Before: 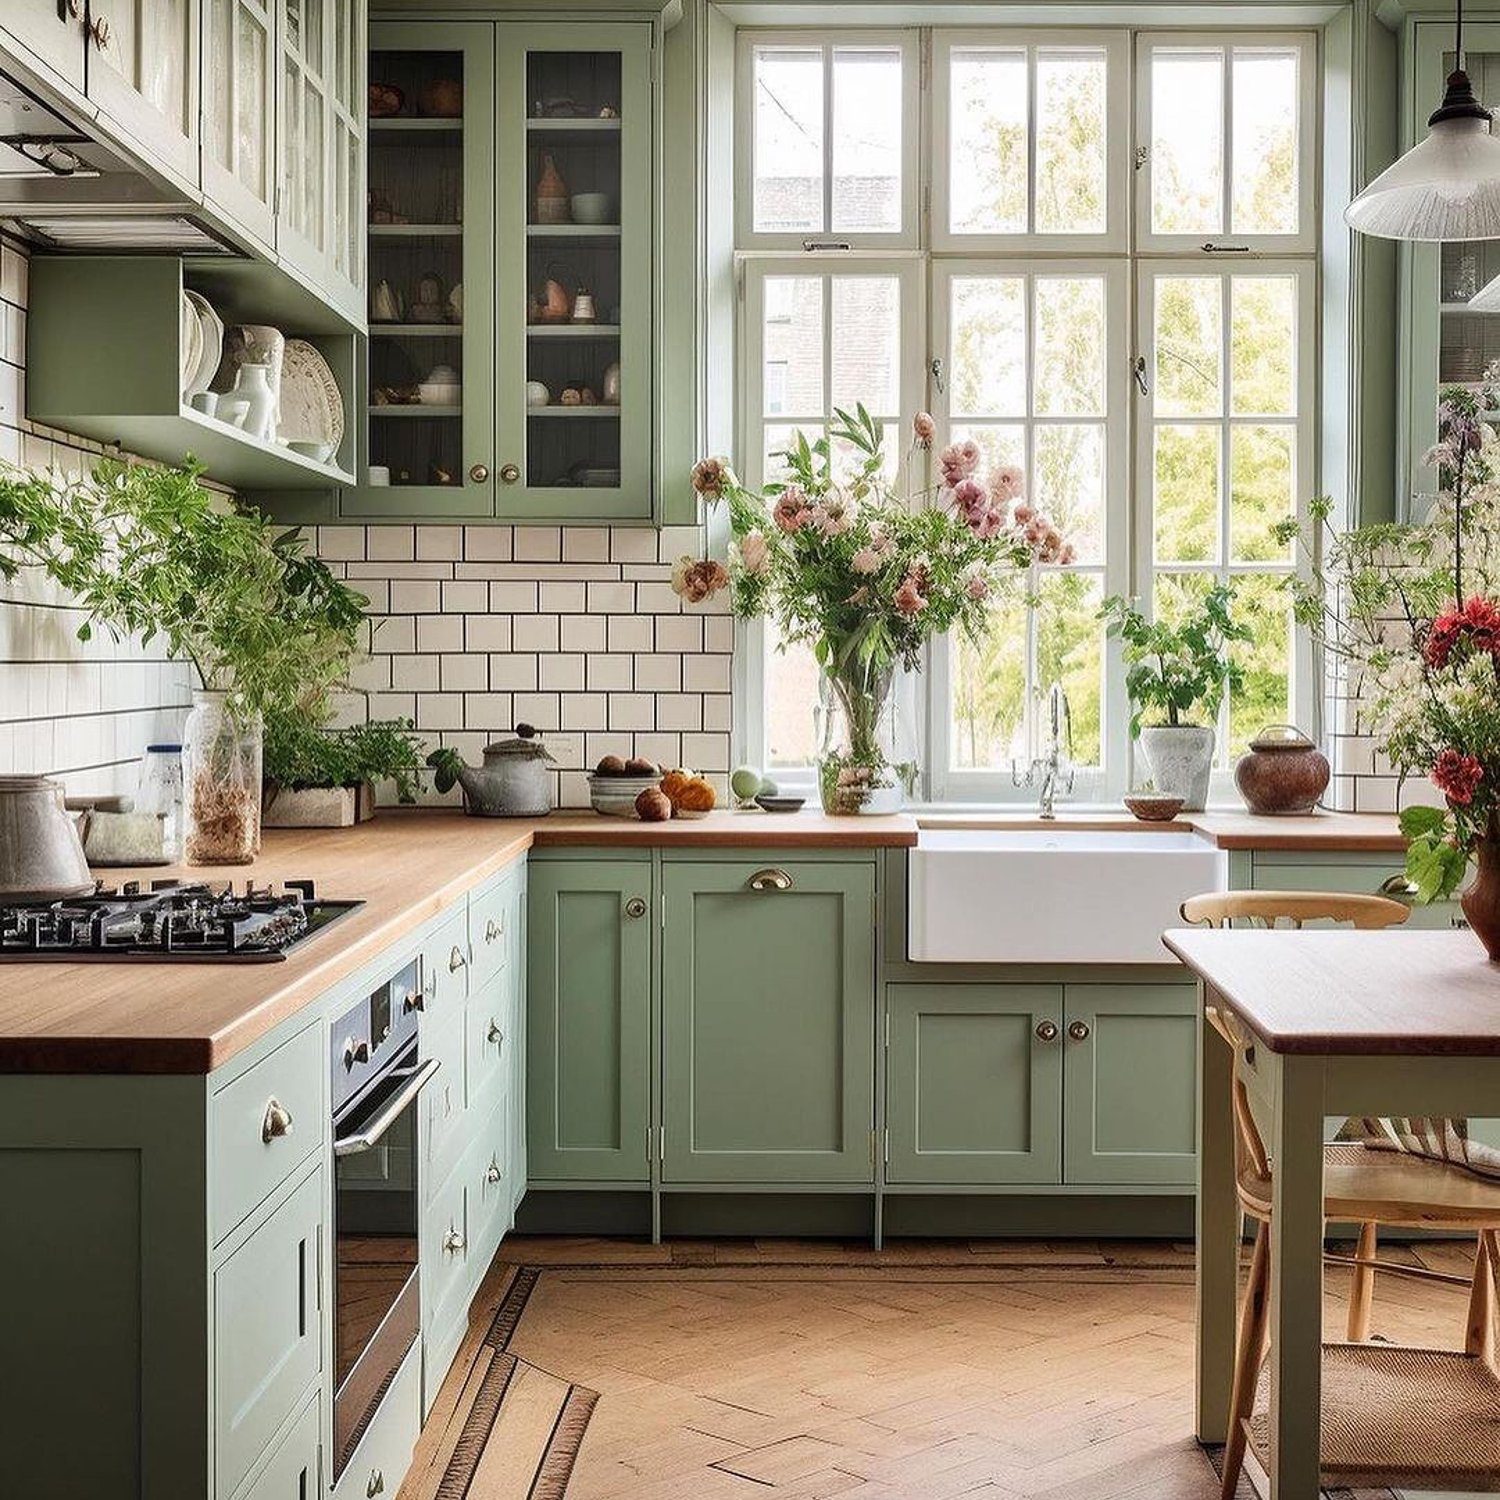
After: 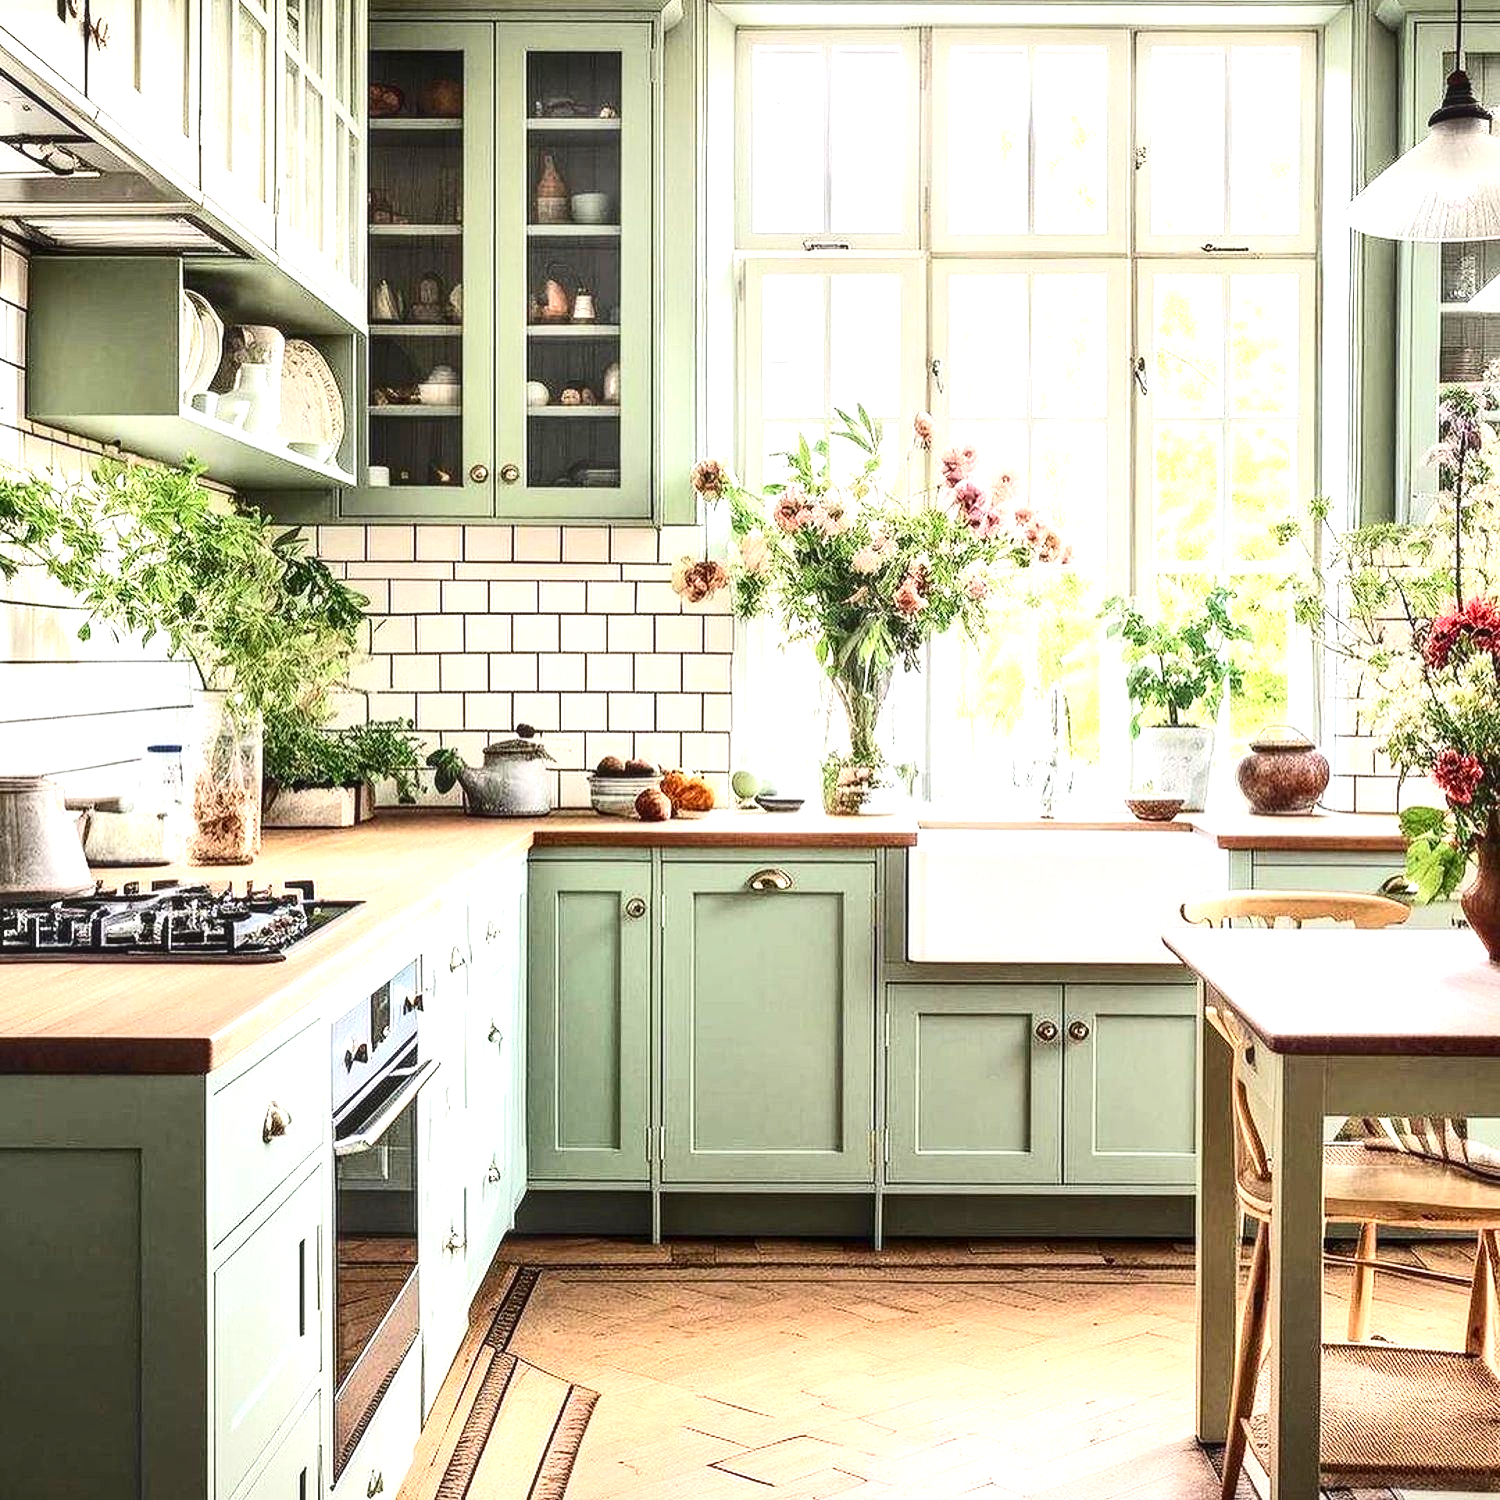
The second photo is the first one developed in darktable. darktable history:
exposure: black level correction 0, exposure 1.2 EV, compensate highlight preservation false
contrast brightness saturation: contrast 0.28
local contrast: on, module defaults
